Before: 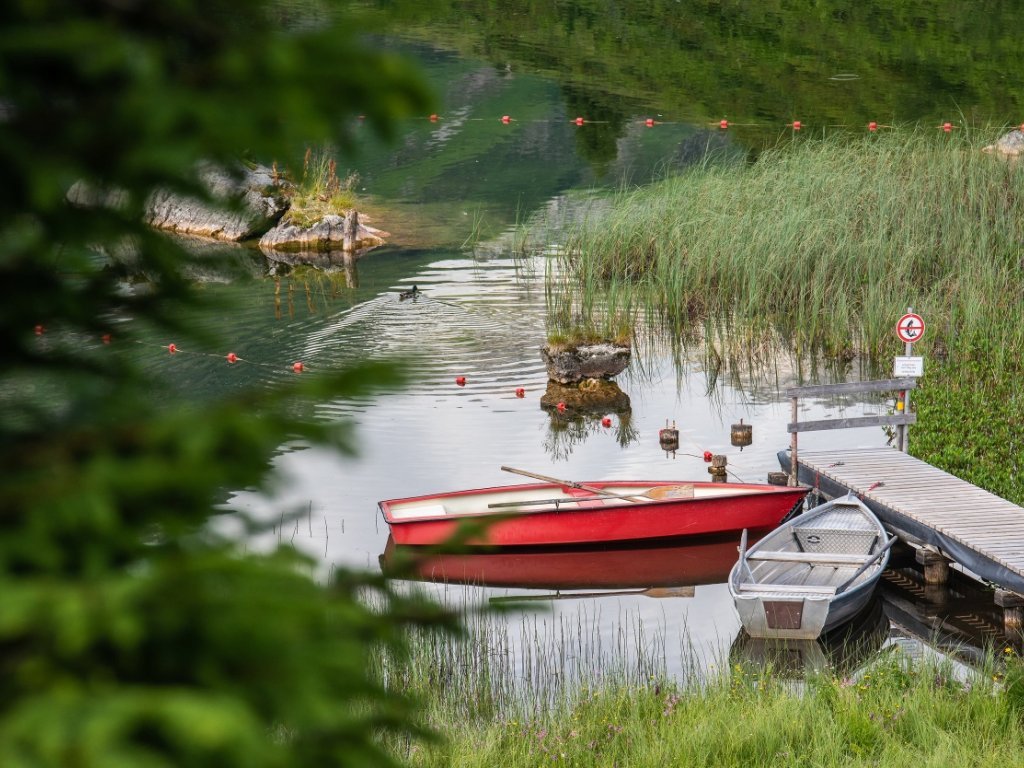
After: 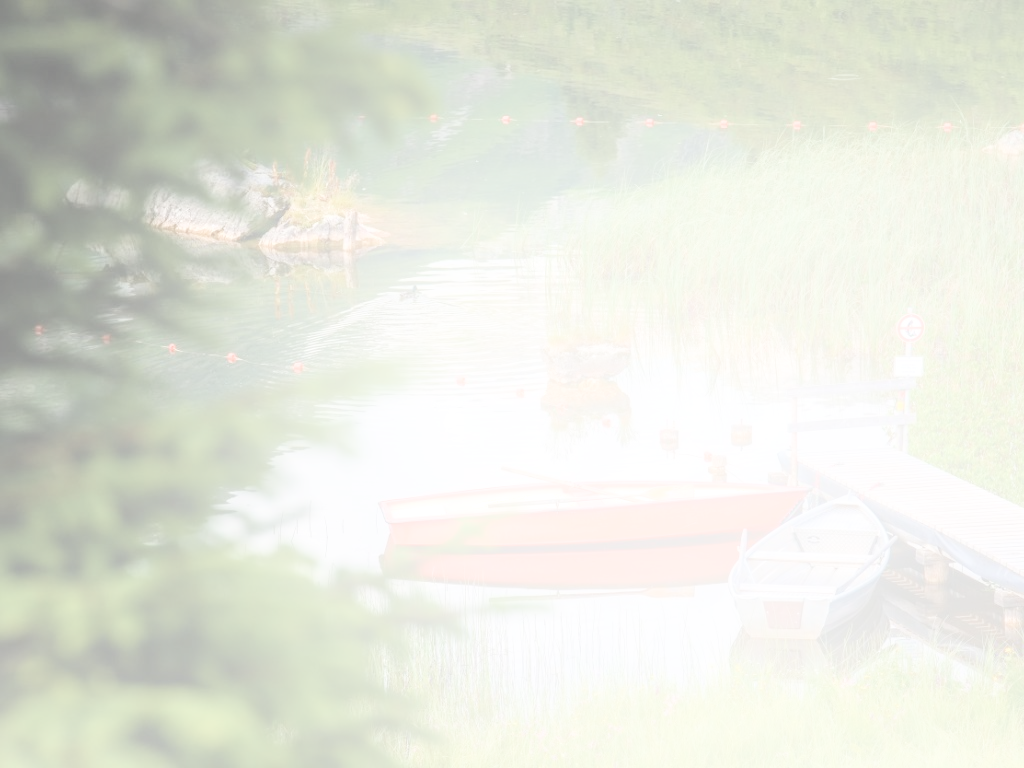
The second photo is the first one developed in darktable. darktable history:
exposure: black level correction -0.002, exposure 1.115 EV, compensate highlight preservation false
shadows and highlights: shadows -90, highlights 90, soften with gaussian
velvia: on, module defaults
contrast brightness saturation: contrast -0.32, brightness 0.75, saturation -0.78
